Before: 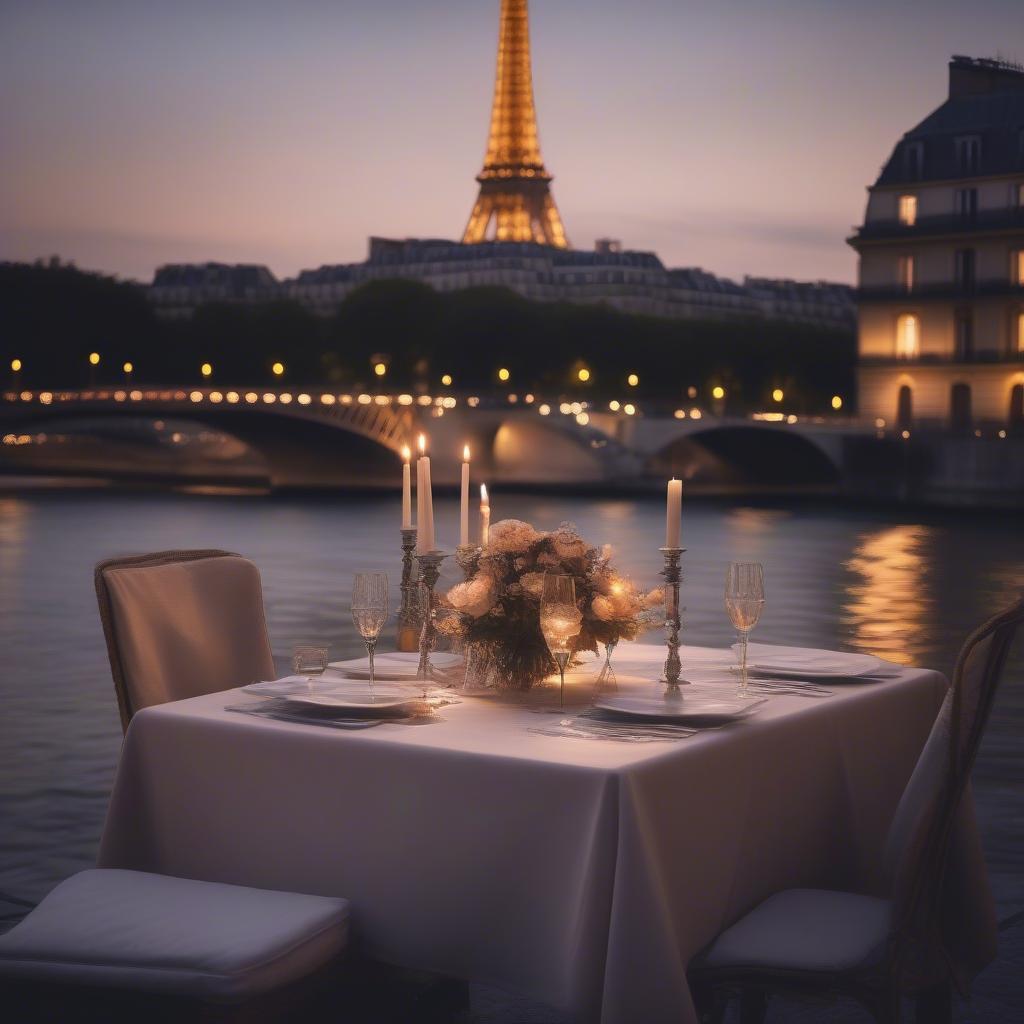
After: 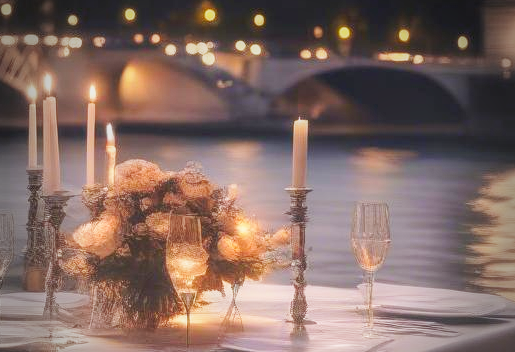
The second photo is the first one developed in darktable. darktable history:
crop: left 36.538%, top 35.21%, right 13.123%, bottom 30.384%
local contrast: highlights 73%, shadows 22%, midtone range 0.197
base curve: curves: ch0 [(0, 0) (0.005, 0.002) (0.15, 0.3) (0.4, 0.7) (0.75, 0.95) (1, 1)], preserve colors none
vignetting: fall-off start 68.56%, fall-off radius 30.25%, width/height ratio 0.994, shape 0.858
